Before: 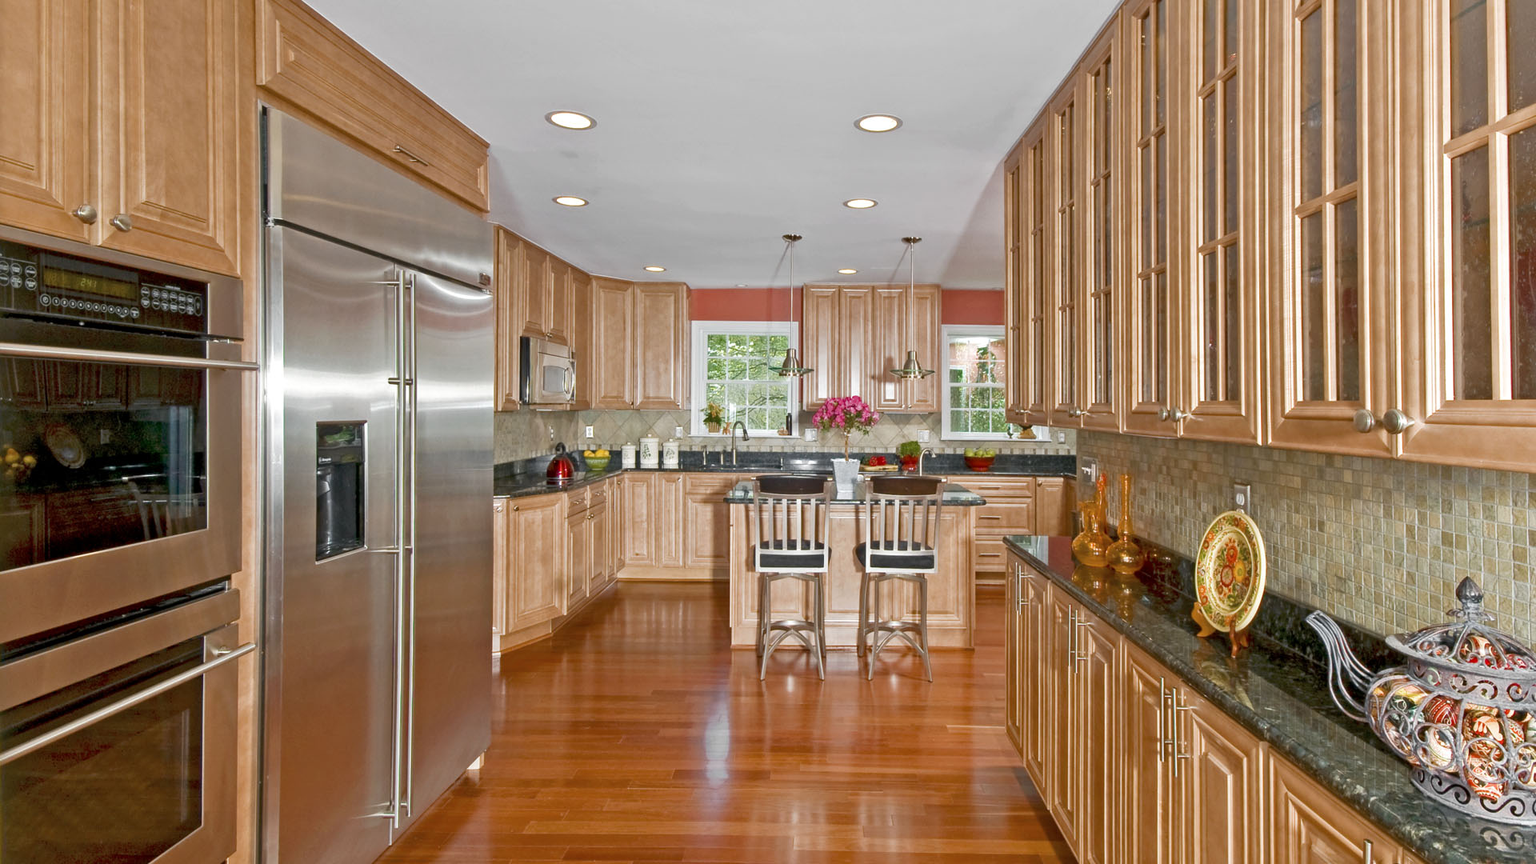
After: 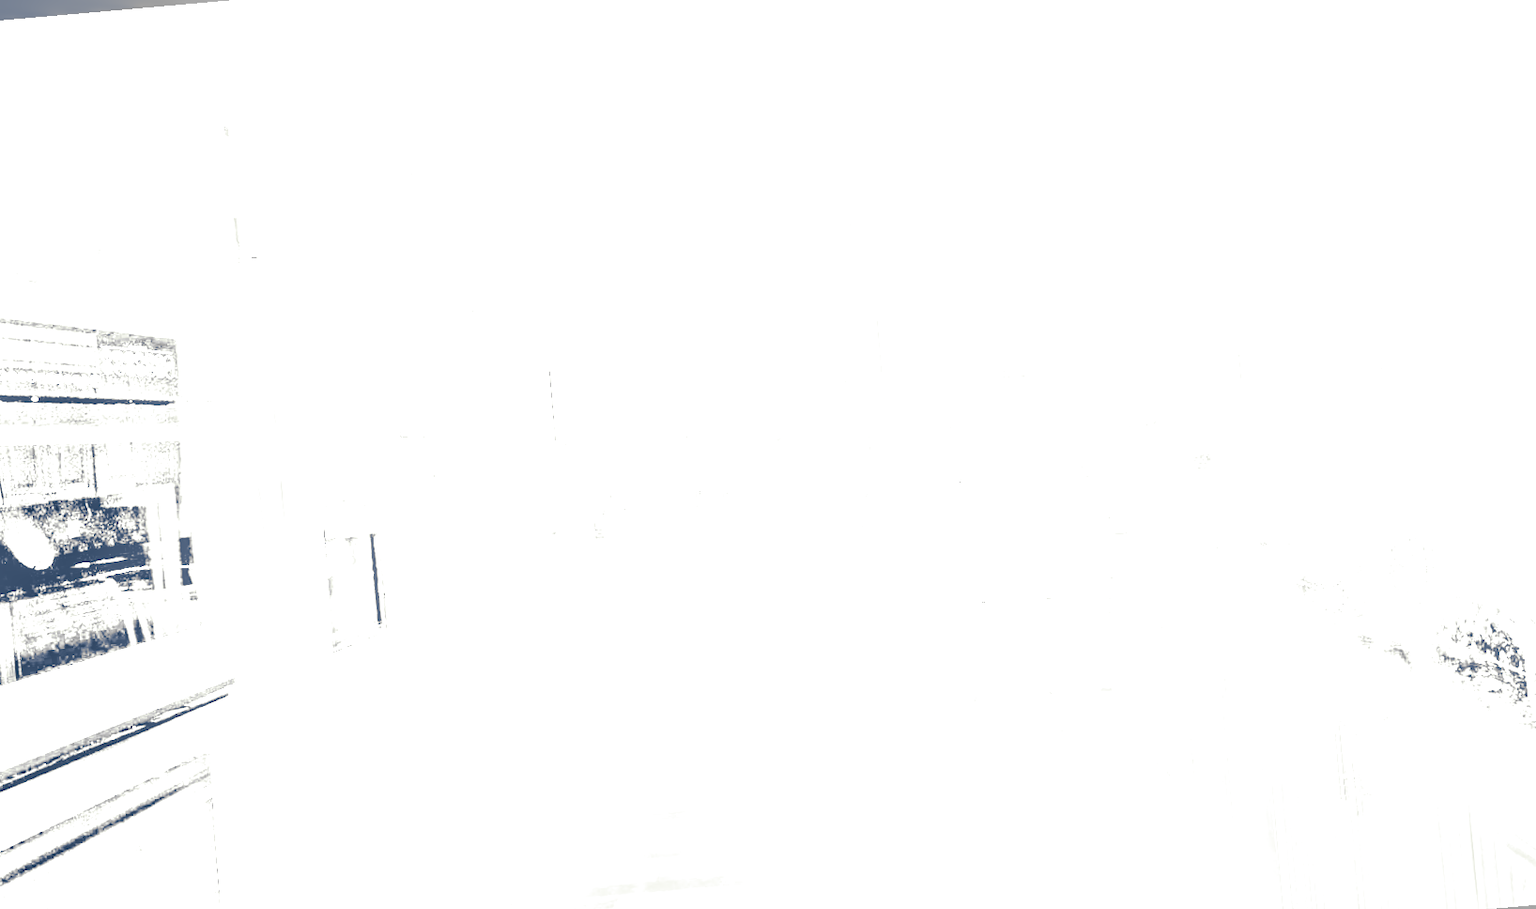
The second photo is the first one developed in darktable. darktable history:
crop: right 9.509%, bottom 0.031%
monochrome: on, module defaults
local contrast: on, module defaults
rotate and perspective: rotation -5°, crop left 0.05, crop right 0.952, crop top 0.11, crop bottom 0.89
split-toning: shadows › hue 226.8°, shadows › saturation 0.84
white balance: red 8, blue 8
exposure: exposure 0.178 EV, compensate exposure bias true, compensate highlight preservation false
